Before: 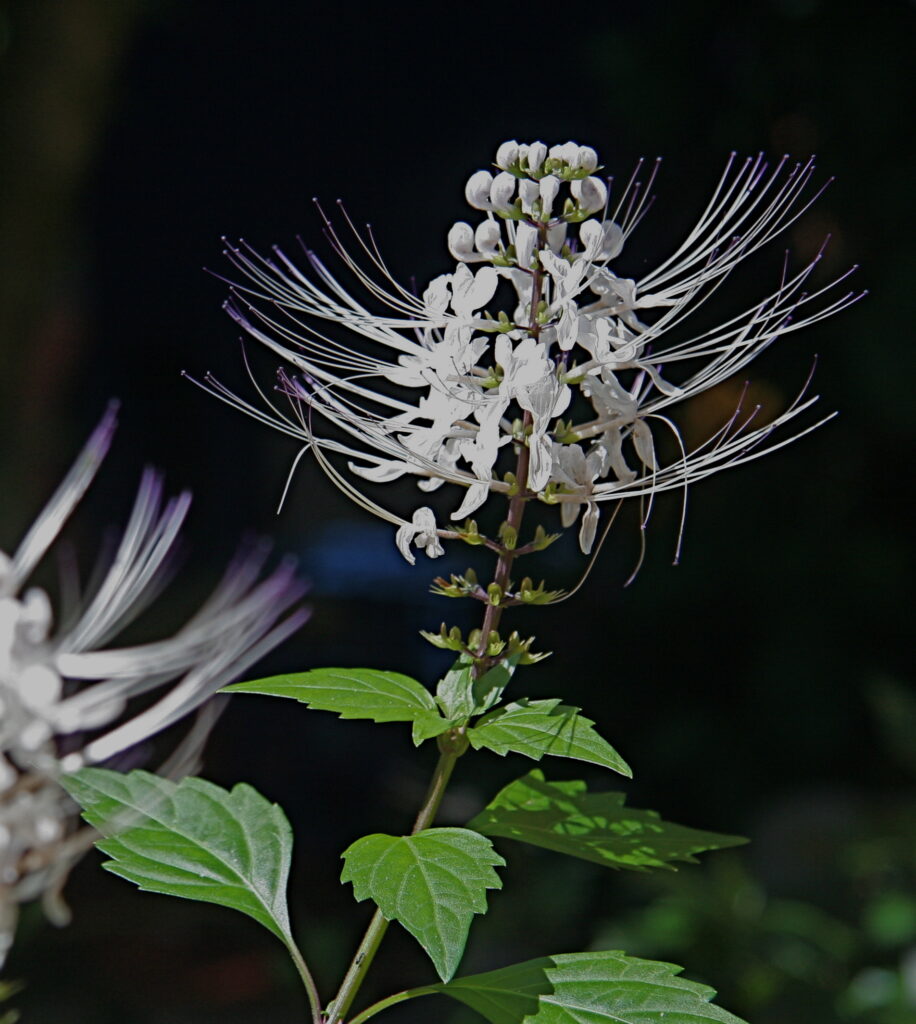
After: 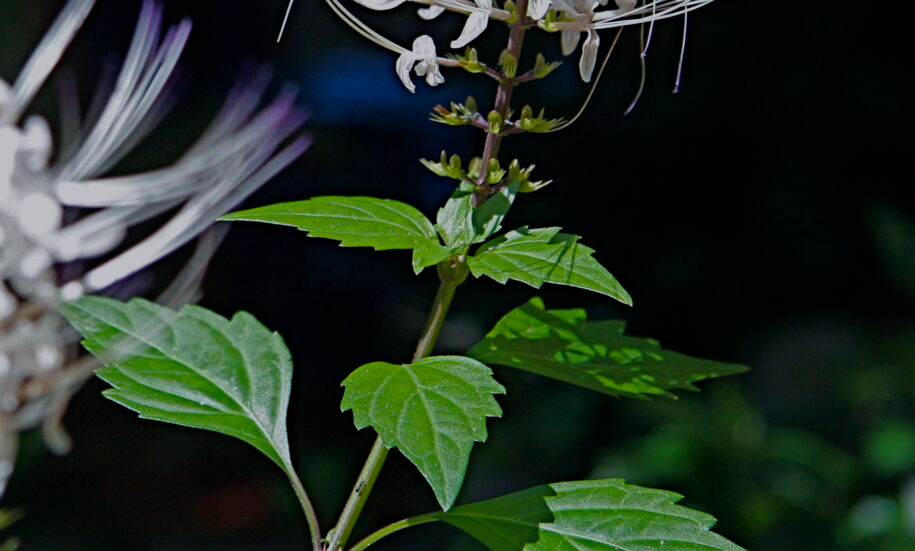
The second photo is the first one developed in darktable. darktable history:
crop and rotate: top 46.157%, right 0.015%
color balance rgb: power › chroma 1.002%, power › hue 253.04°, perceptual saturation grading › global saturation 16.506%, global vibrance 9.483%
